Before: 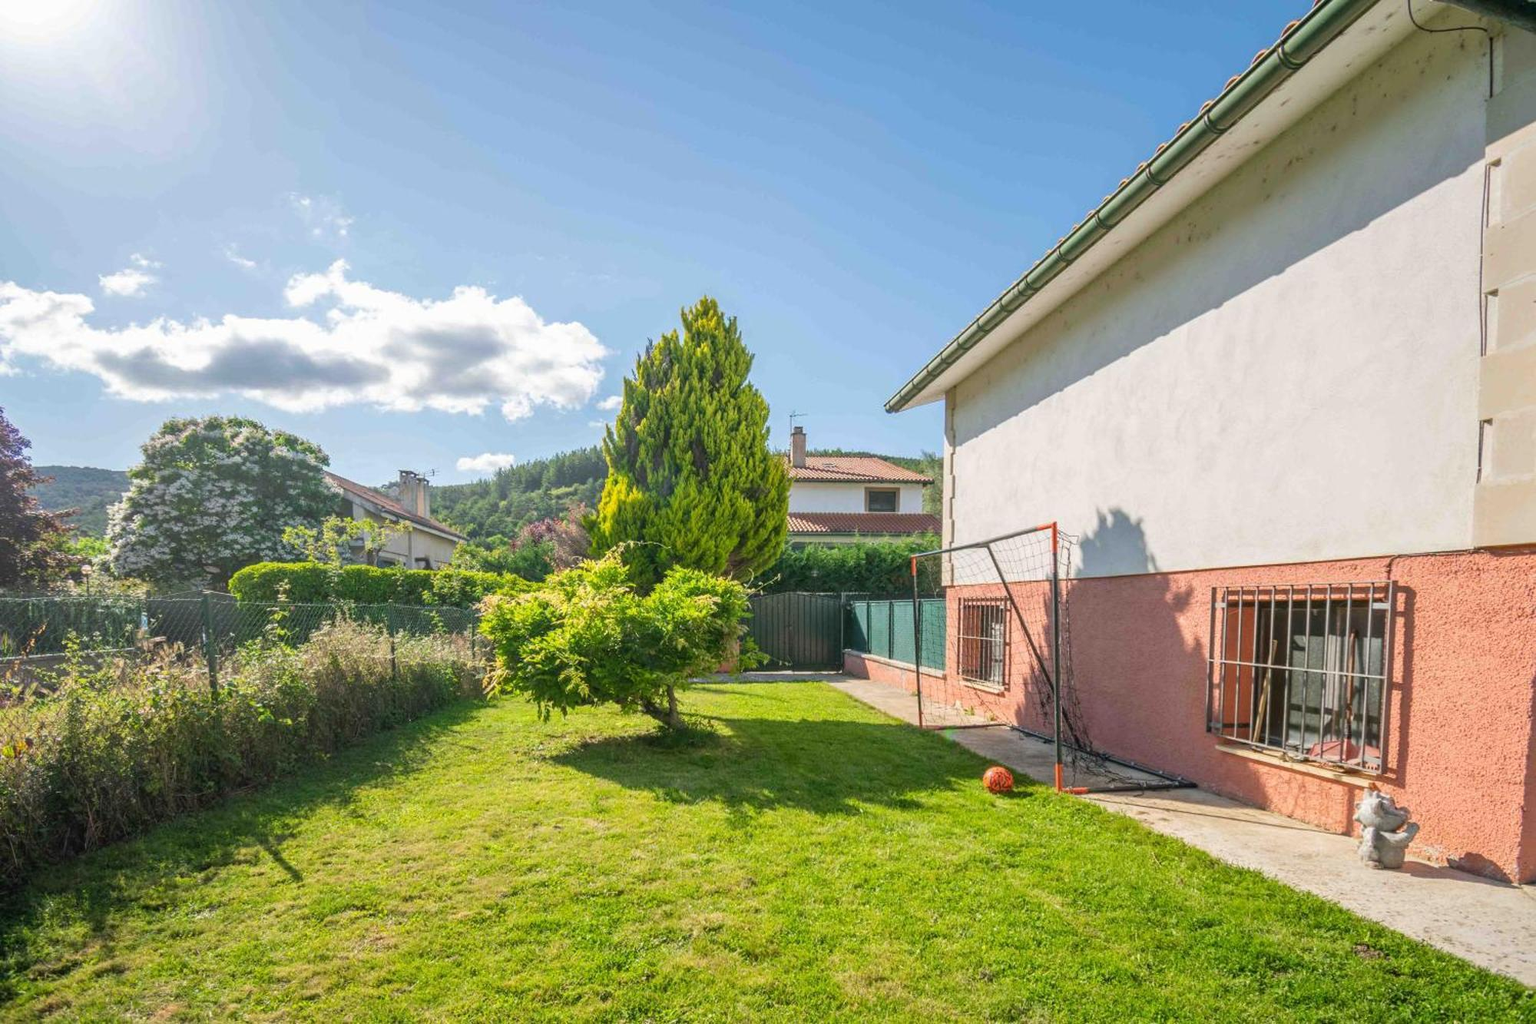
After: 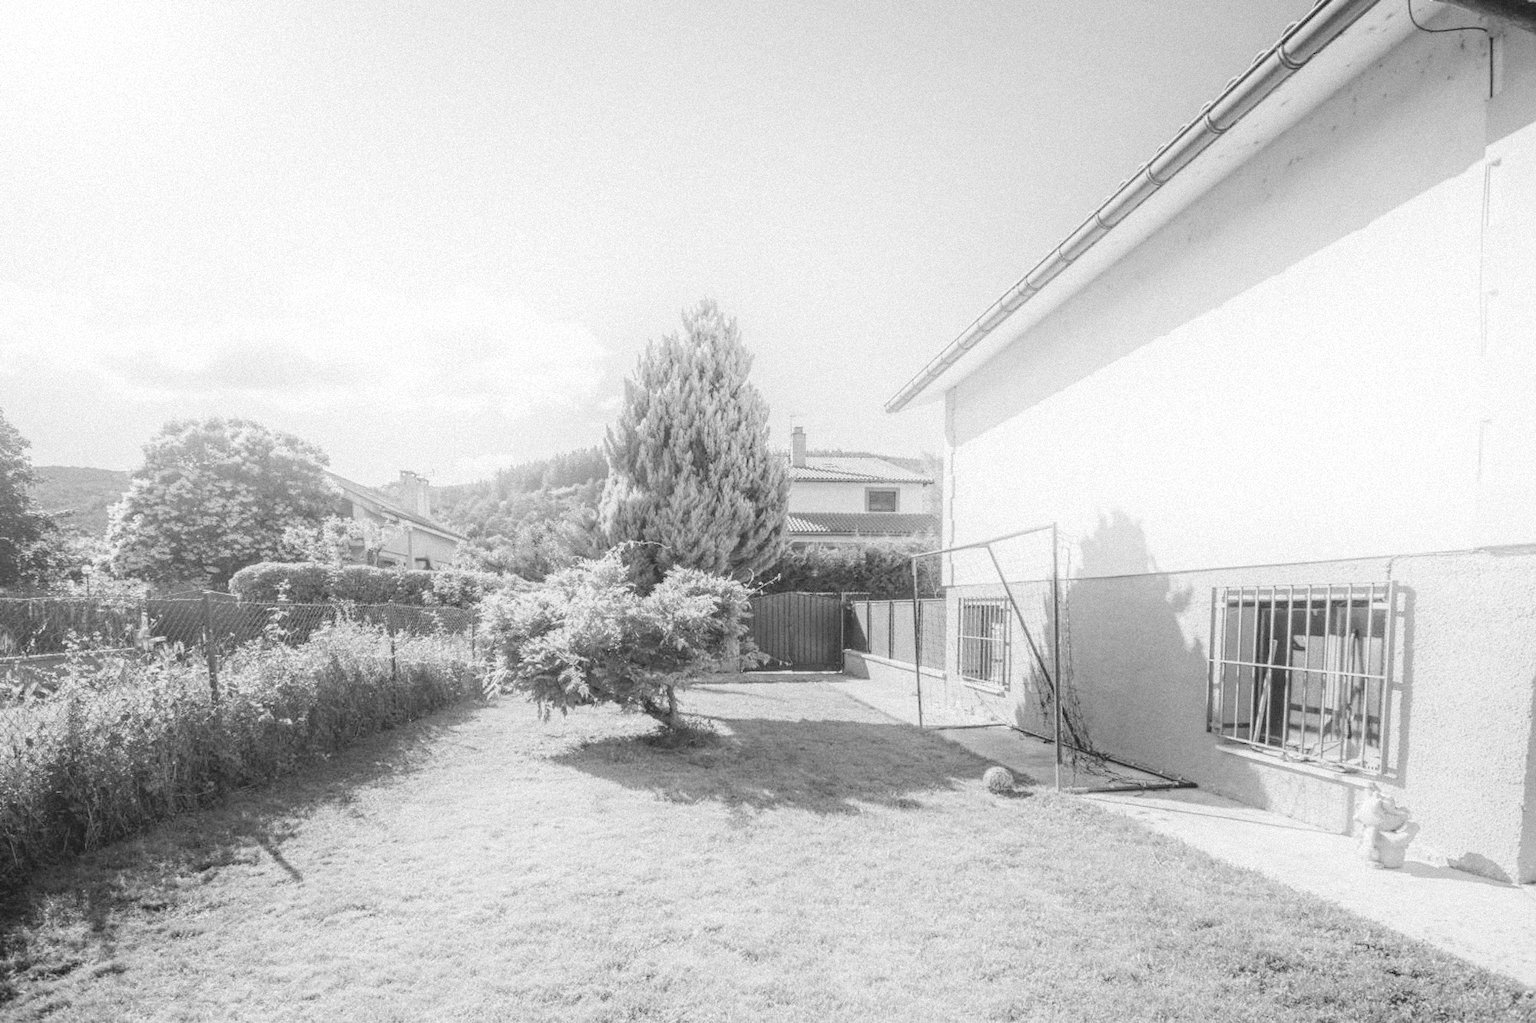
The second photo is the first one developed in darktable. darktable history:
contrast brightness saturation: contrast -0.28
exposure: compensate highlight preservation false
tone curve: curves: ch0 [(0, 0) (0.004, 0.001) (0.133, 0.132) (0.325, 0.395) (0.455, 0.565) (0.832, 0.925) (1, 1)], color space Lab, linked channels, preserve colors none
monochrome: on, module defaults
shadows and highlights: shadows -90, highlights 90, soften with gaussian
grain: mid-tones bias 0%
contrast equalizer: y [[0.526, 0.53, 0.532, 0.532, 0.53, 0.525], [0.5 ×6], [0.5 ×6], [0 ×6], [0 ×6]]
color correction: highlights a* -14.62, highlights b* -16.22, shadows a* 10.12, shadows b* 29.4
